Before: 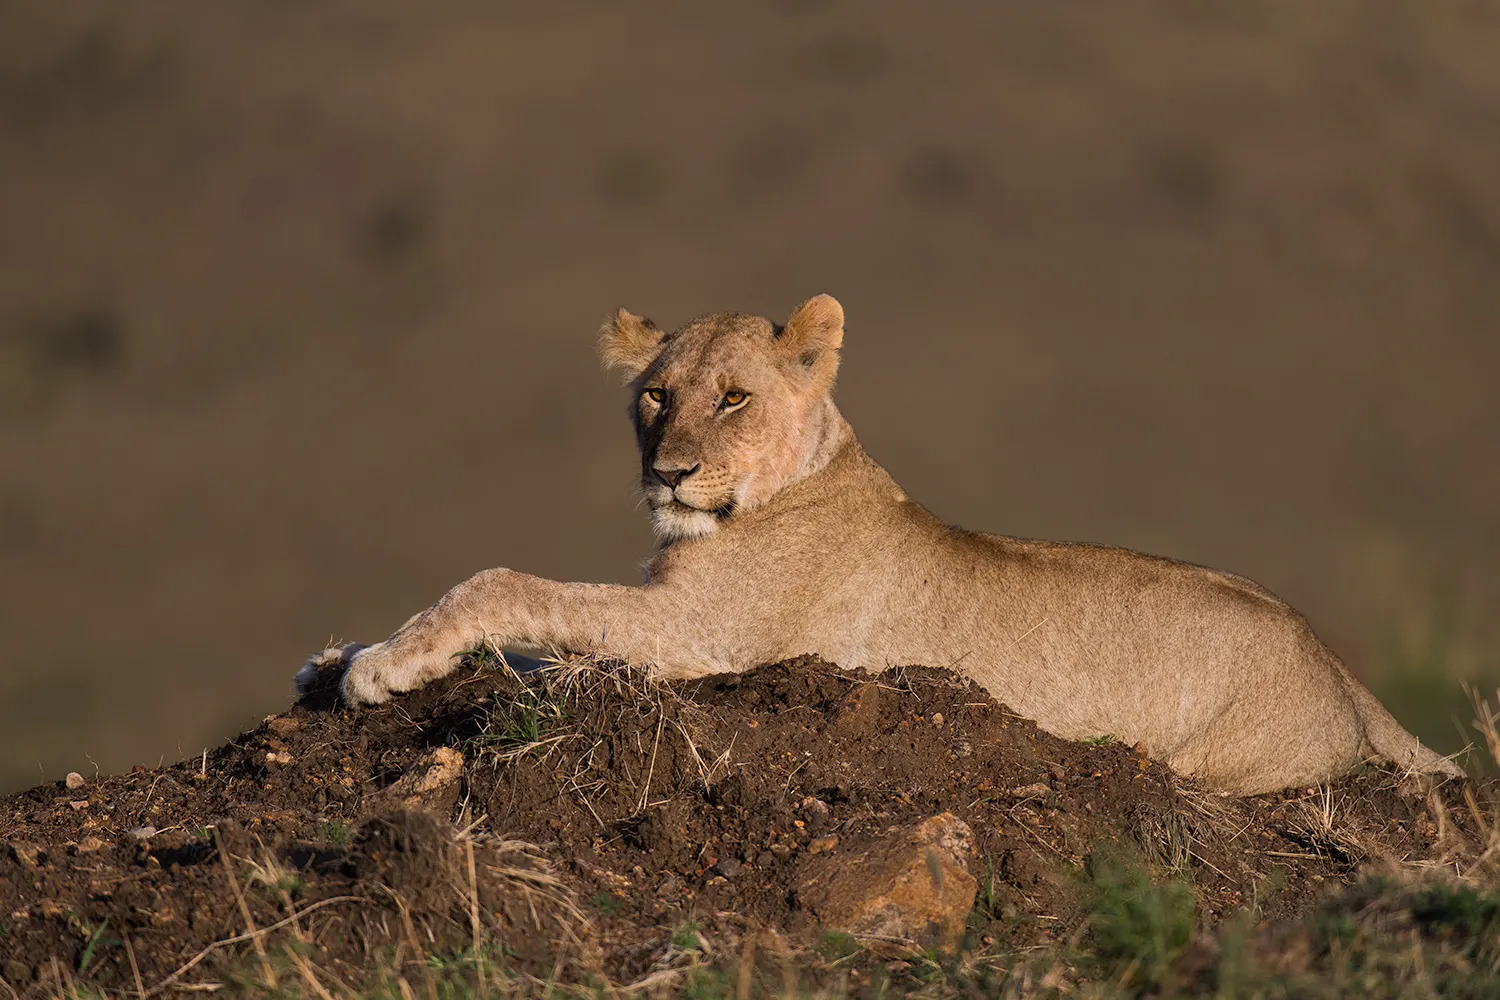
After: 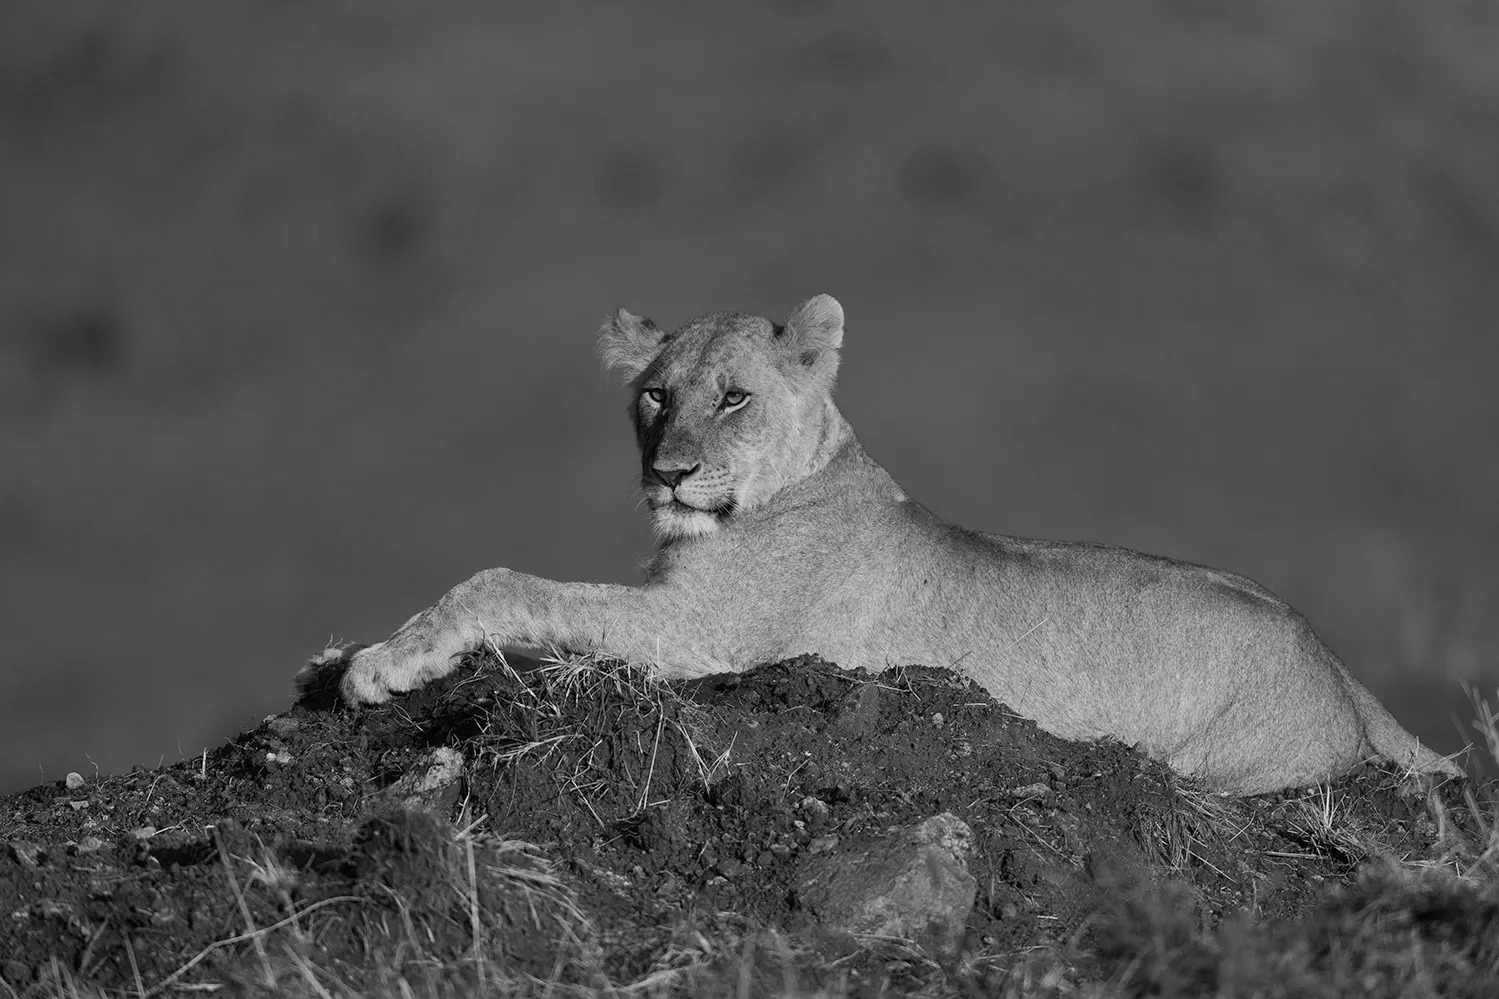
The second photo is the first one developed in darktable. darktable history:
monochrome: a 32, b 64, size 2.3
color correction: saturation 0.2
